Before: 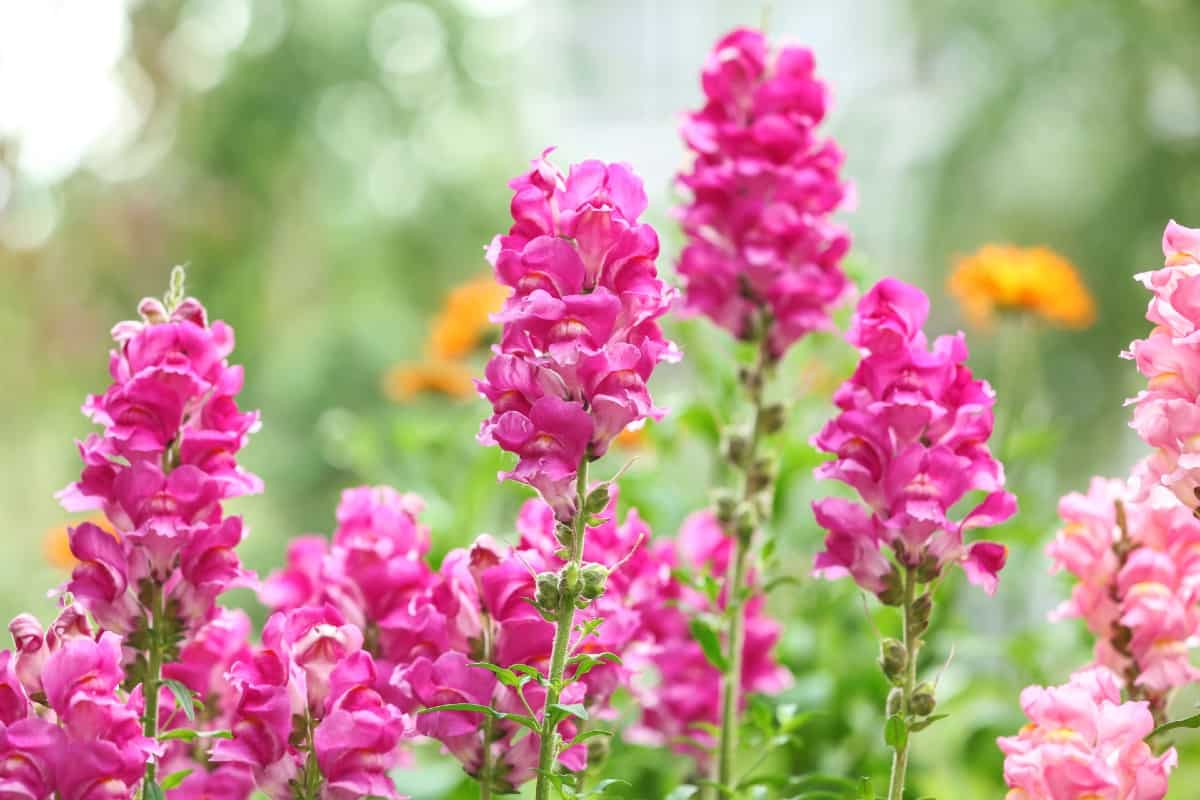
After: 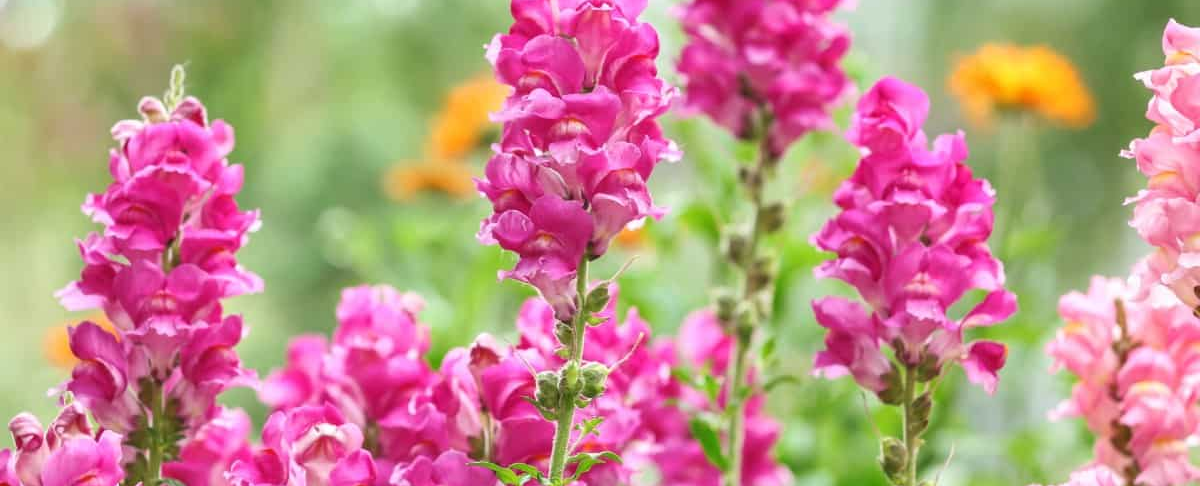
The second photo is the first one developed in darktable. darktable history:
crop and rotate: top 25.181%, bottom 13.992%
